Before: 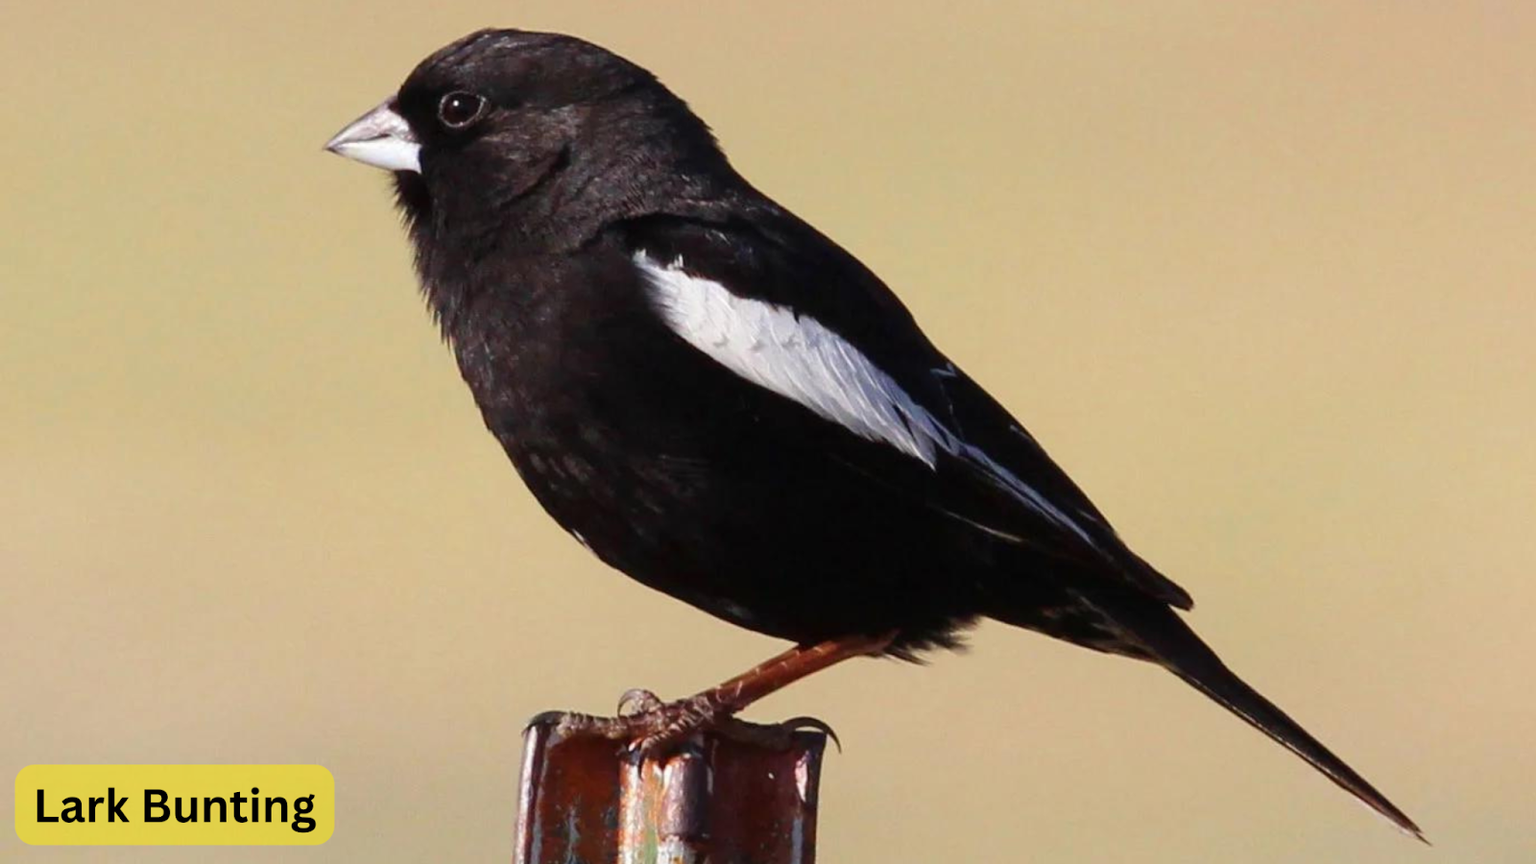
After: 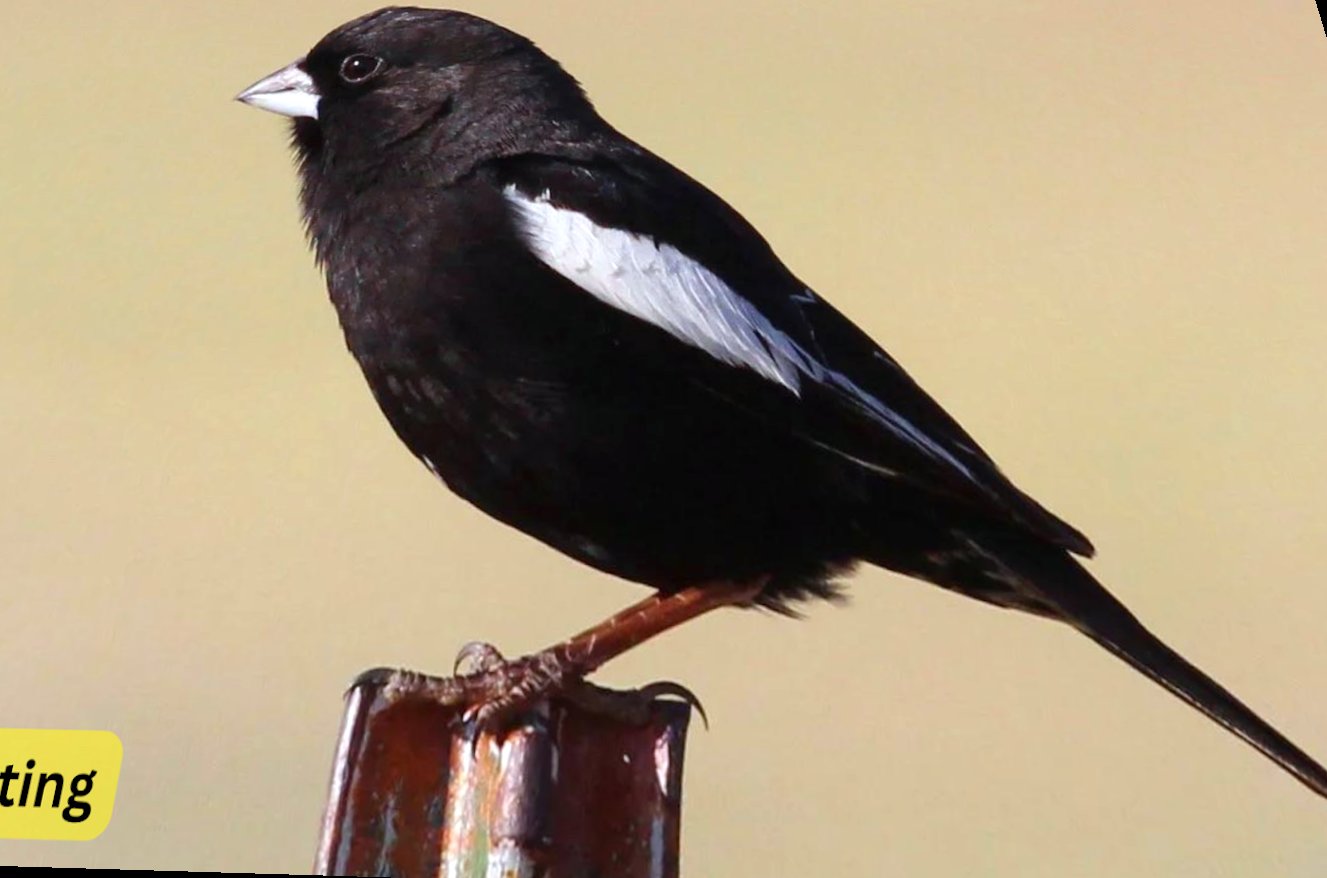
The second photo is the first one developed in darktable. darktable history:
rotate and perspective: rotation 0.72°, lens shift (vertical) -0.352, lens shift (horizontal) -0.051, crop left 0.152, crop right 0.859, crop top 0.019, crop bottom 0.964
white balance: red 0.974, blue 1.044
exposure: exposure 0.236 EV, compensate highlight preservation false
